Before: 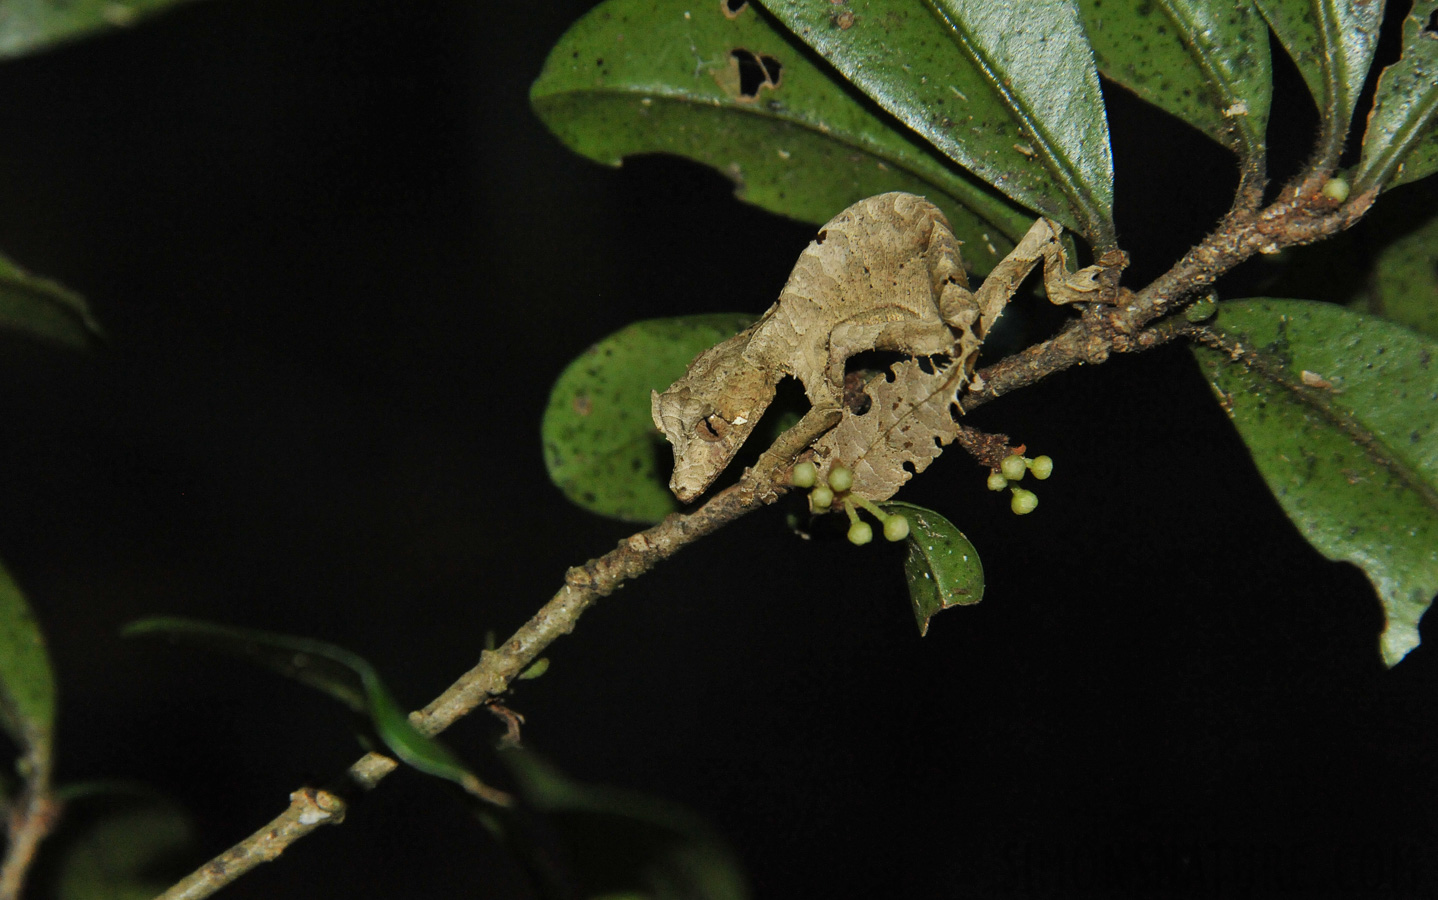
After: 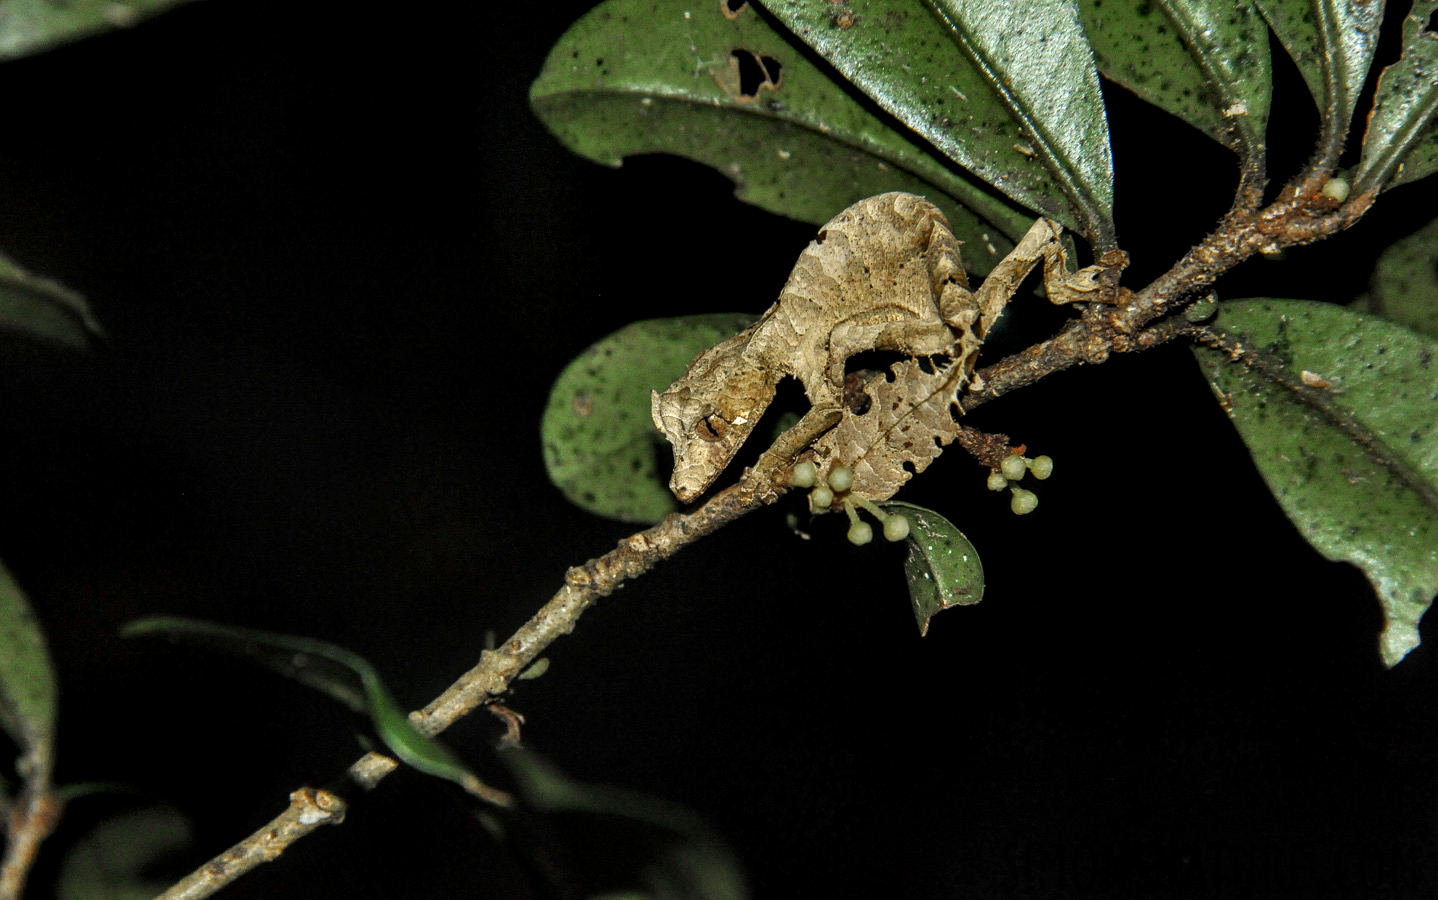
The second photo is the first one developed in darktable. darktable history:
base curve: curves: ch0 [(0, 0) (0.303, 0.277) (1, 1)], preserve colors none
color zones: curves: ch0 [(0.11, 0.396) (0.195, 0.36) (0.25, 0.5) (0.303, 0.412) (0.357, 0.544) (0.75, 0.5) (0.967, 0.328)]; ch1 [(0, 0.468) (0.112, 0.512) (0.202, 0.6) (0.25, 0.5) (0.307, 0.352) (0.357, 0.544) (0.75, 0.5) (0.963, 0.524)]
local contrast: detail 160%
